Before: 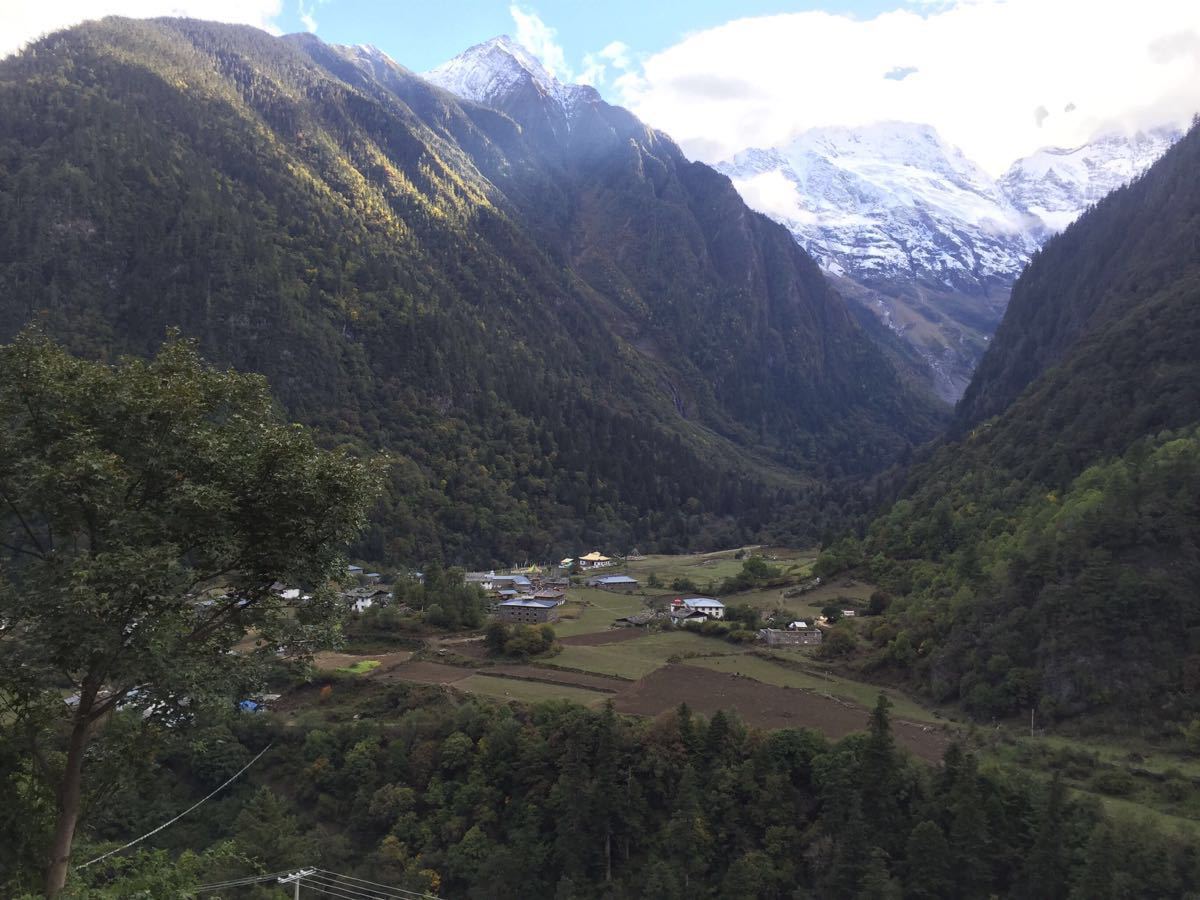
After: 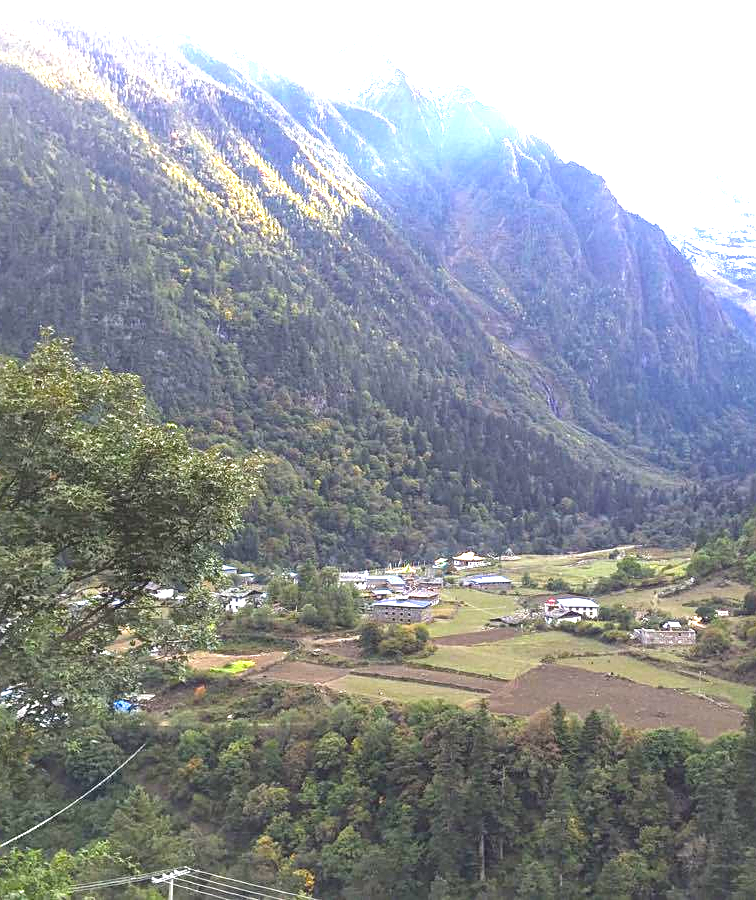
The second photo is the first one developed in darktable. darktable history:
crop: left 10.574%, right 26.359%
exposure: black level correction 0, exposure 1.972 EV, compensate highlight preservation false
local contrast: on, module defaults
color zones: curves: ch1 [(0.077, 0.436) (0.25, 0.5) (0.75, 0.5)]
contrast brightness saturation: contrast -0.104, brightness 0.045, saturation 0.082
sharpen: on, module defaults
color balance rgb: perceptual saturation grading › global saturation 19.535%
